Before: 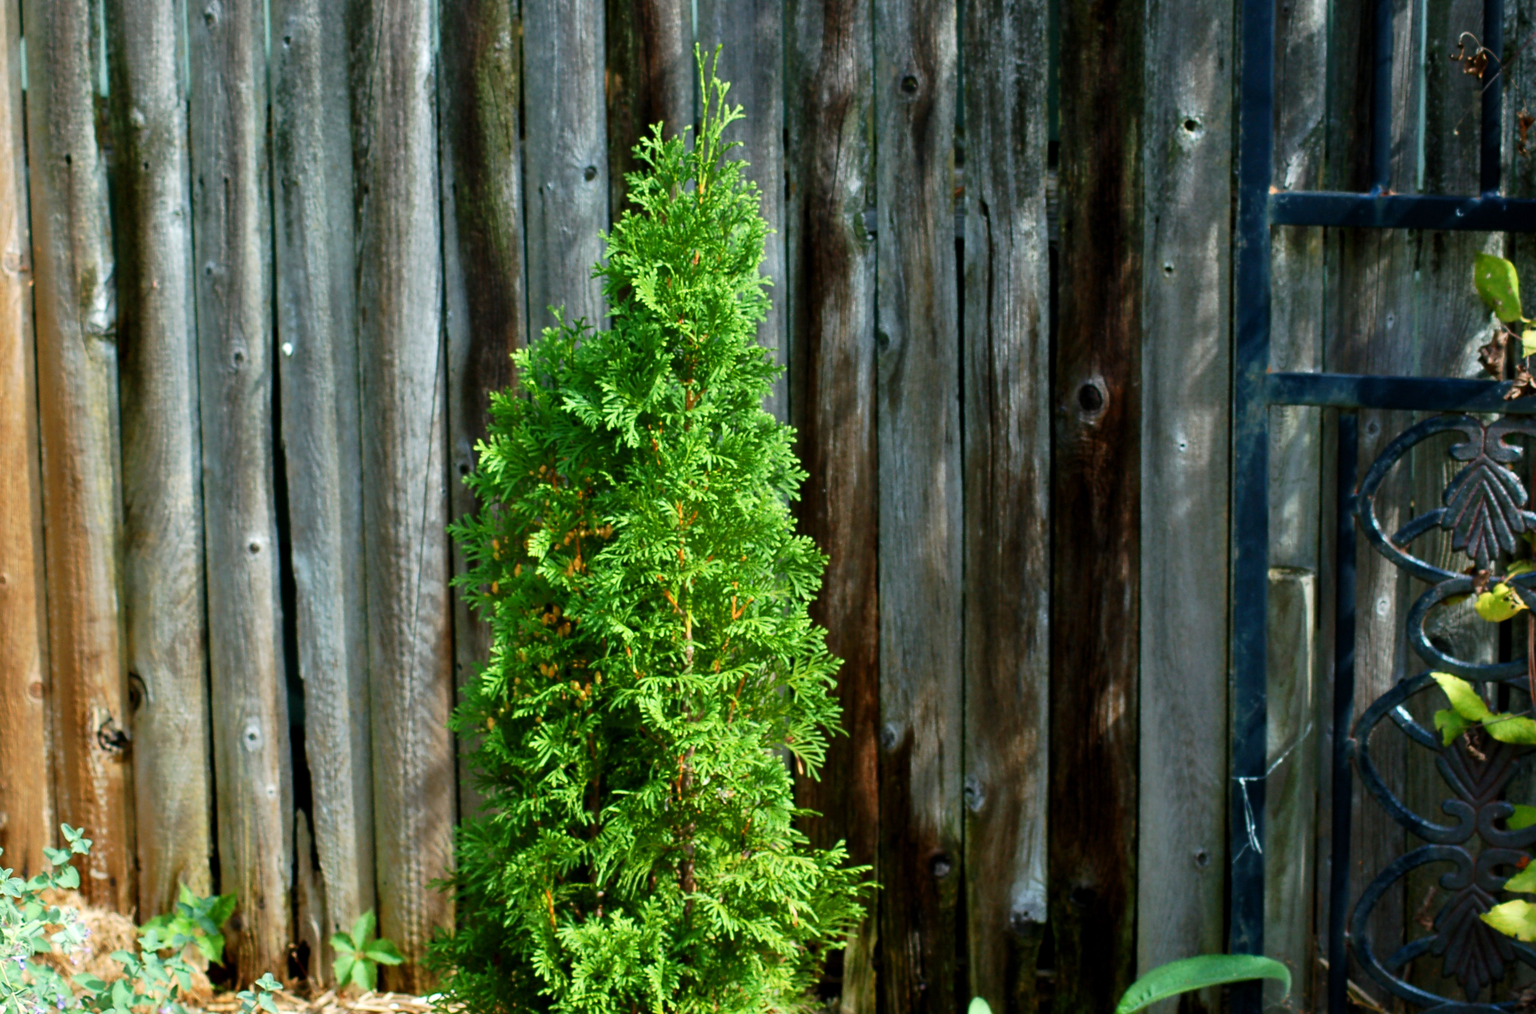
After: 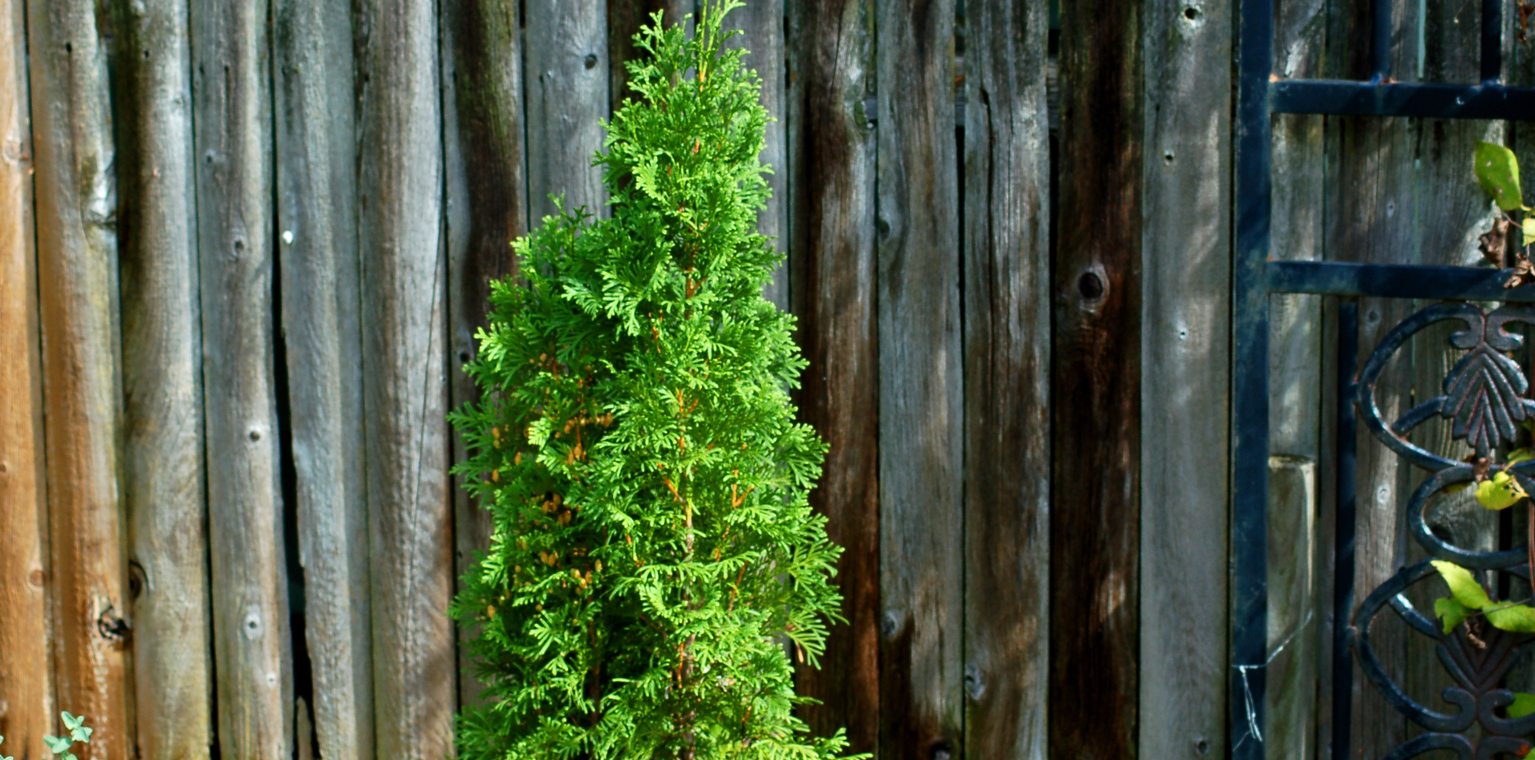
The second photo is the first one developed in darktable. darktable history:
crop: top 11.088%, bottom 13.826%
